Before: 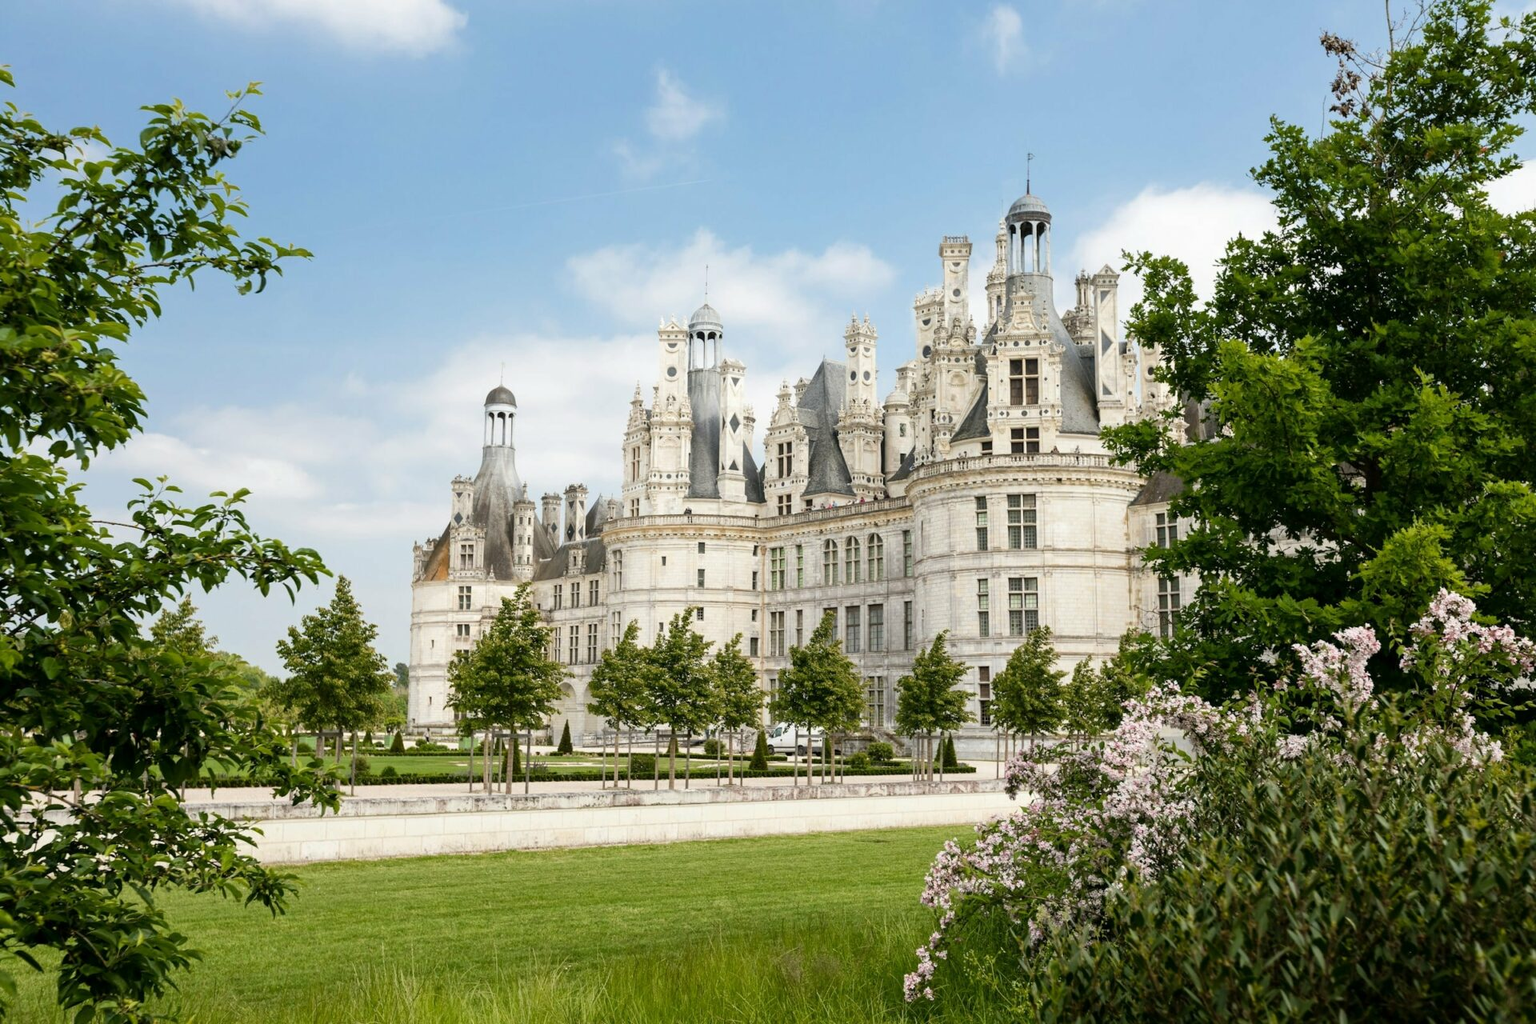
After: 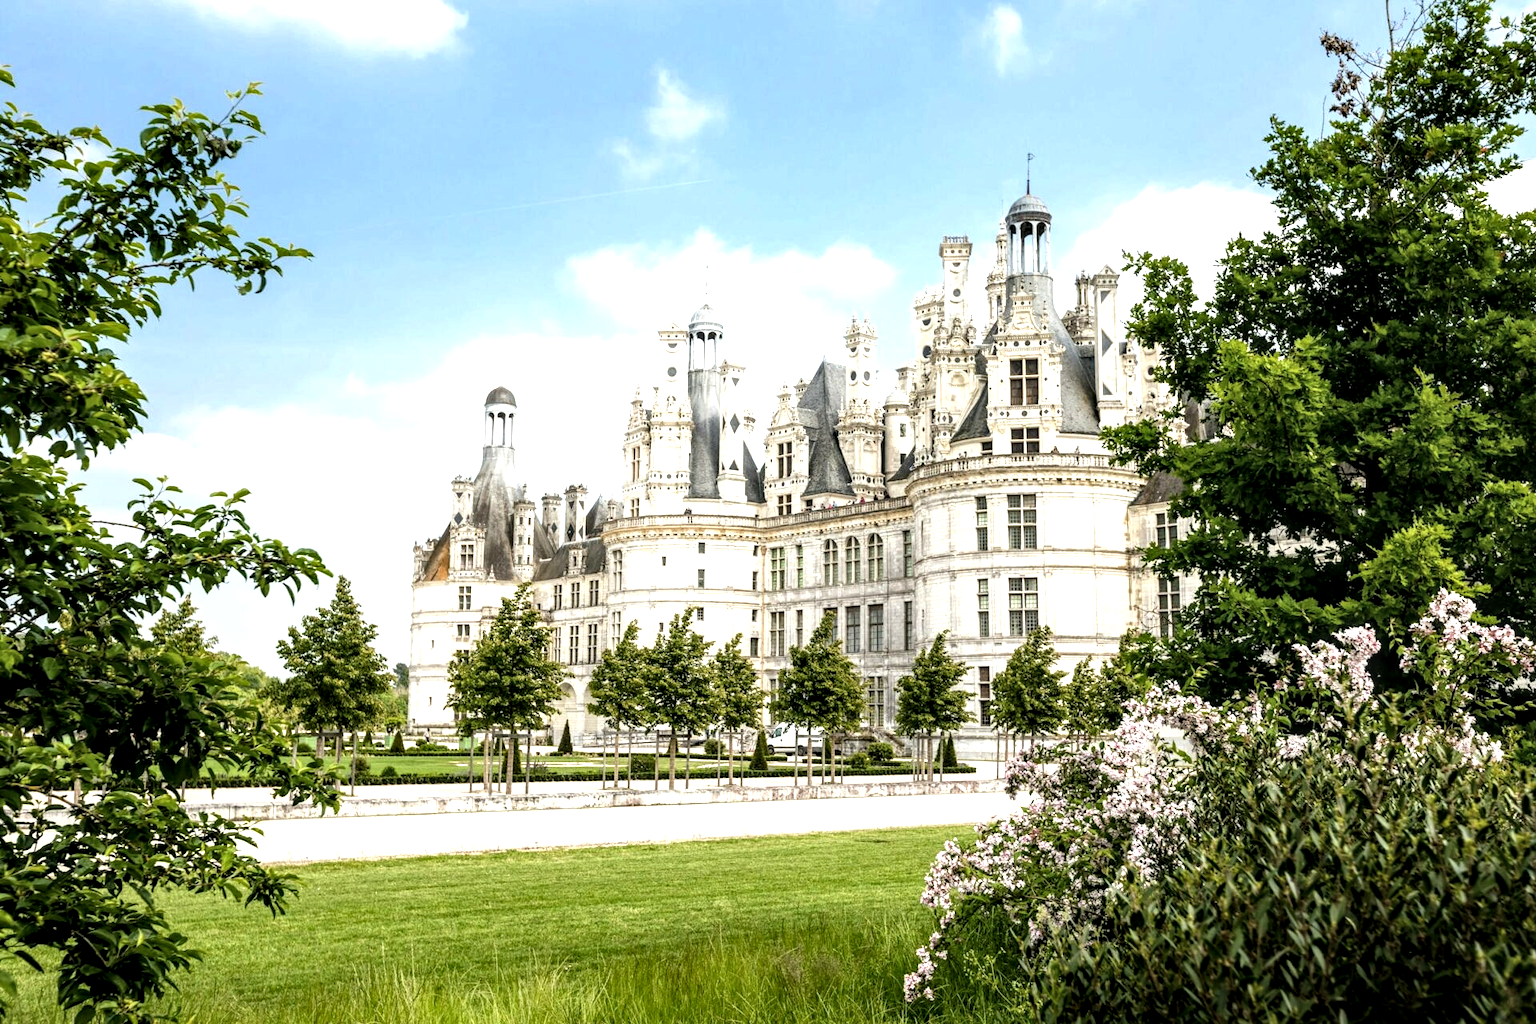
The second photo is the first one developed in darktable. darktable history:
local contrast: detail 150%
tone equalizer: -8 EV -0.776 EV, -7 EV -0.731 EV, -6 EV -0.62 EV, -5 EV -0.377 EV, -3 EV 0.371 EV, -2 EV 0.6 EV, -1 EV 0.687 EV, +0 EV 0.726 EV, mask exposure compensation -0.511 EV
